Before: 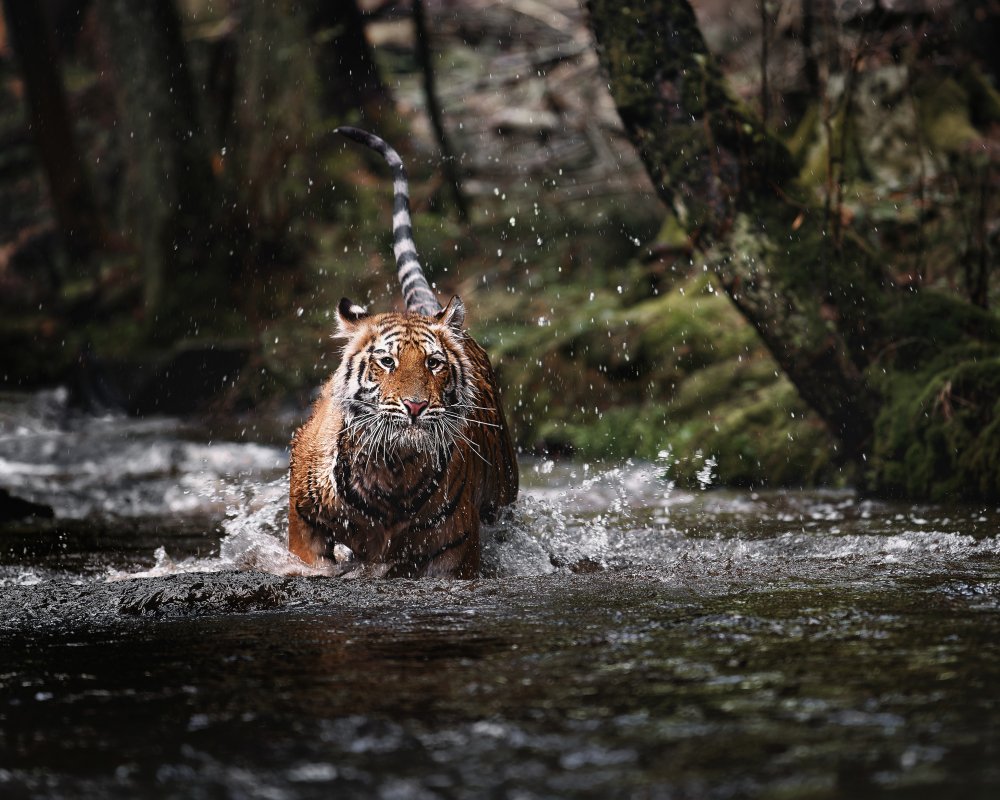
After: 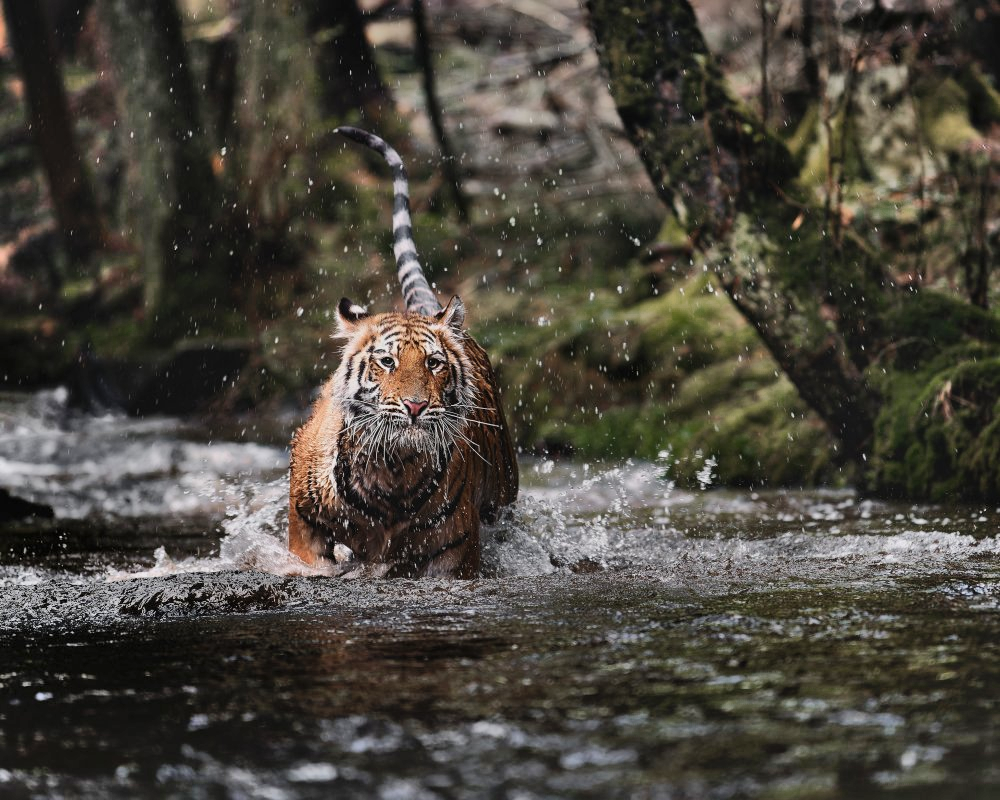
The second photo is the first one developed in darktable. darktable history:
contrast brightness saturation: saturation -0.05
shadows and highlights: shadows 80.73, white point adjustment -9.07, highlights -61.46, soften with gaussian
color zones: curves: ch0 [(0.25, 0.5) (0.347, 0.092) (0.75, 0.5)]; ch1 [(0.25, 0.5) (0.33, 0.51) (0.75, 0.5)]
